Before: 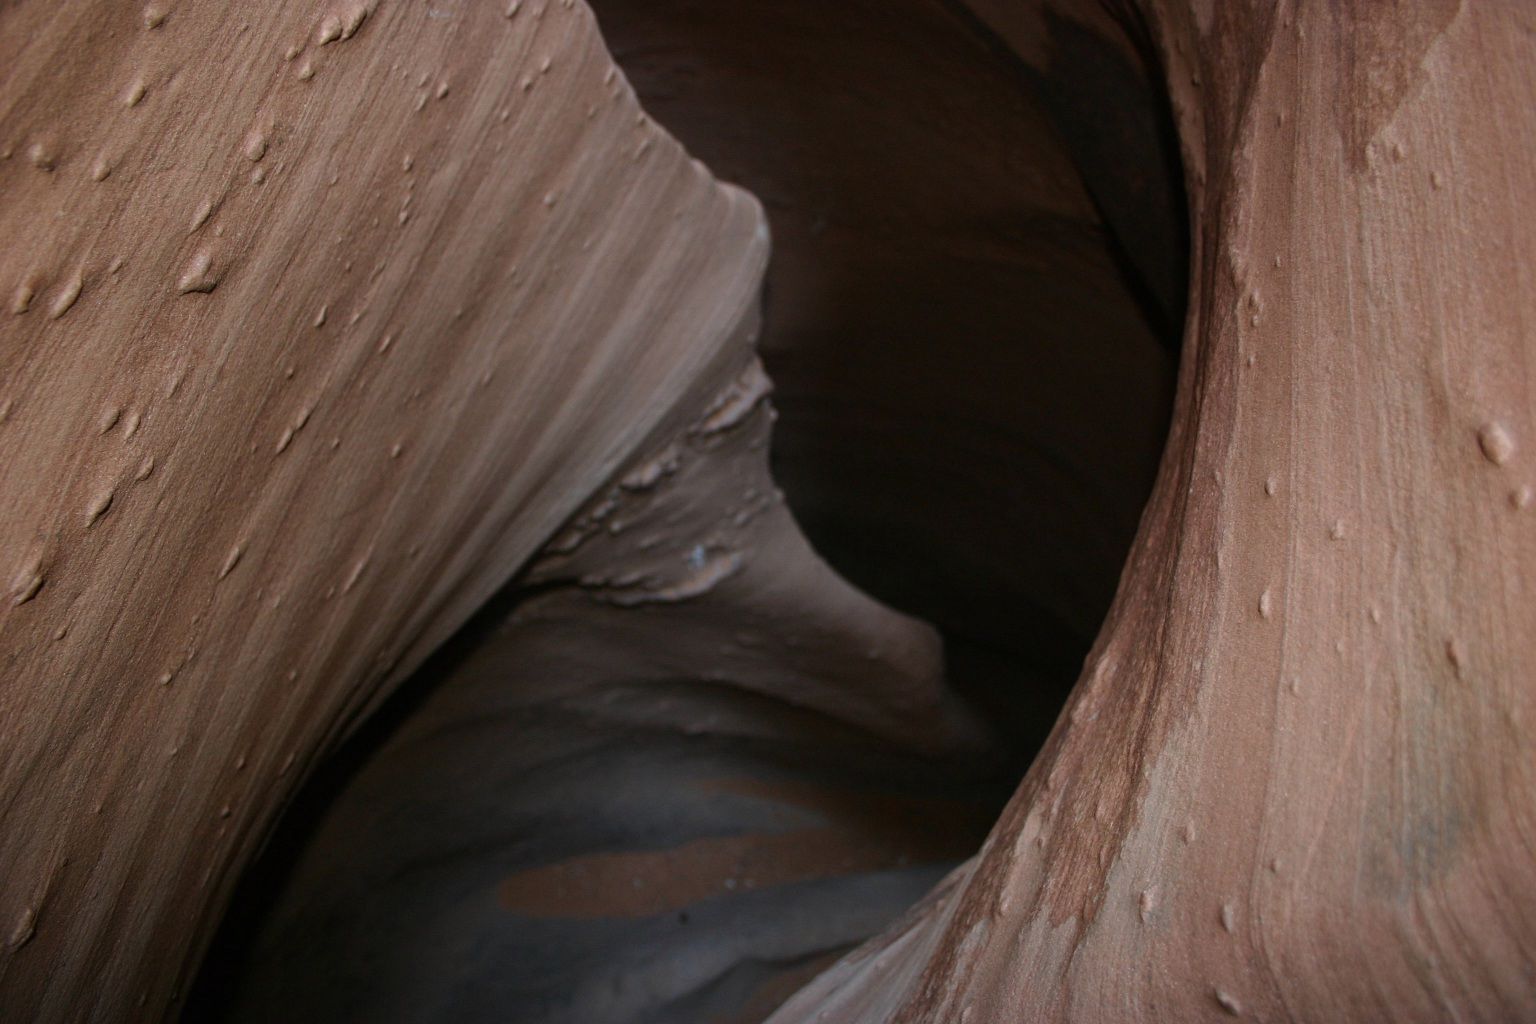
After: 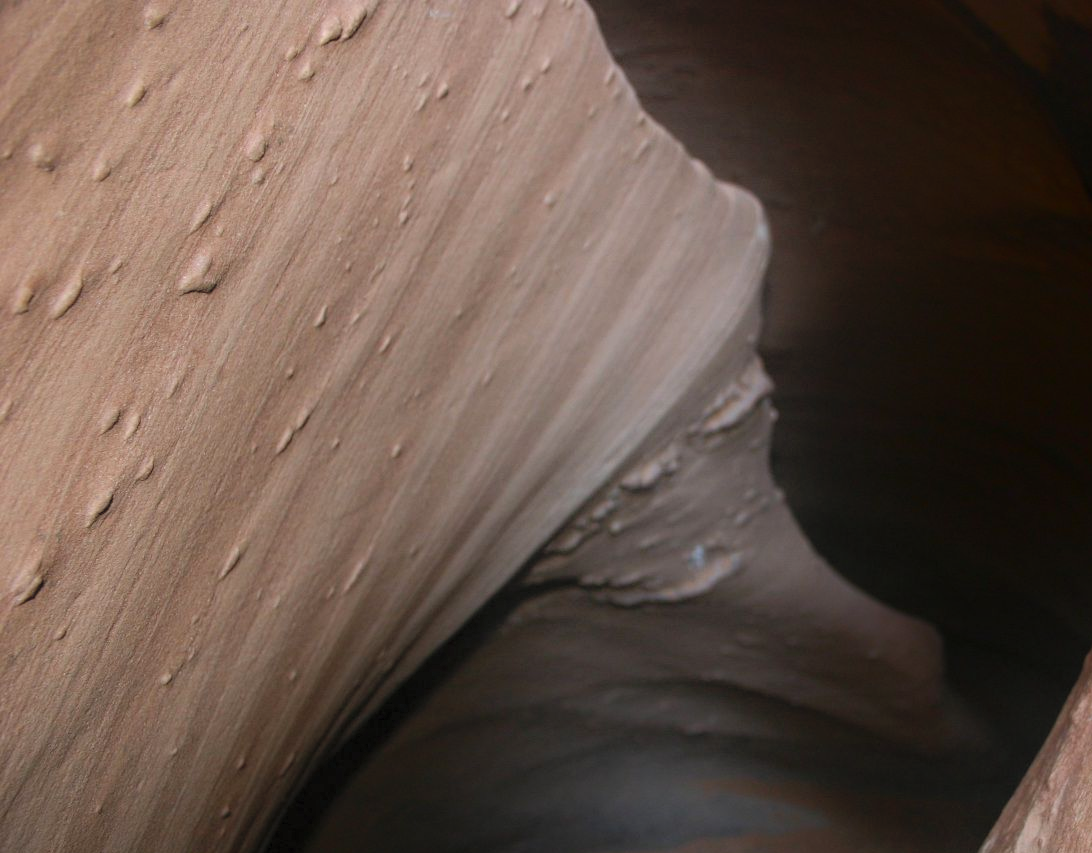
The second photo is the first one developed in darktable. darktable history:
shadows and highlights: shadows -70, highlights 35, soften with gaussian
contrast brightness saturation: brightness 0.28
crop: right 28.885%, bottom 16.626%
